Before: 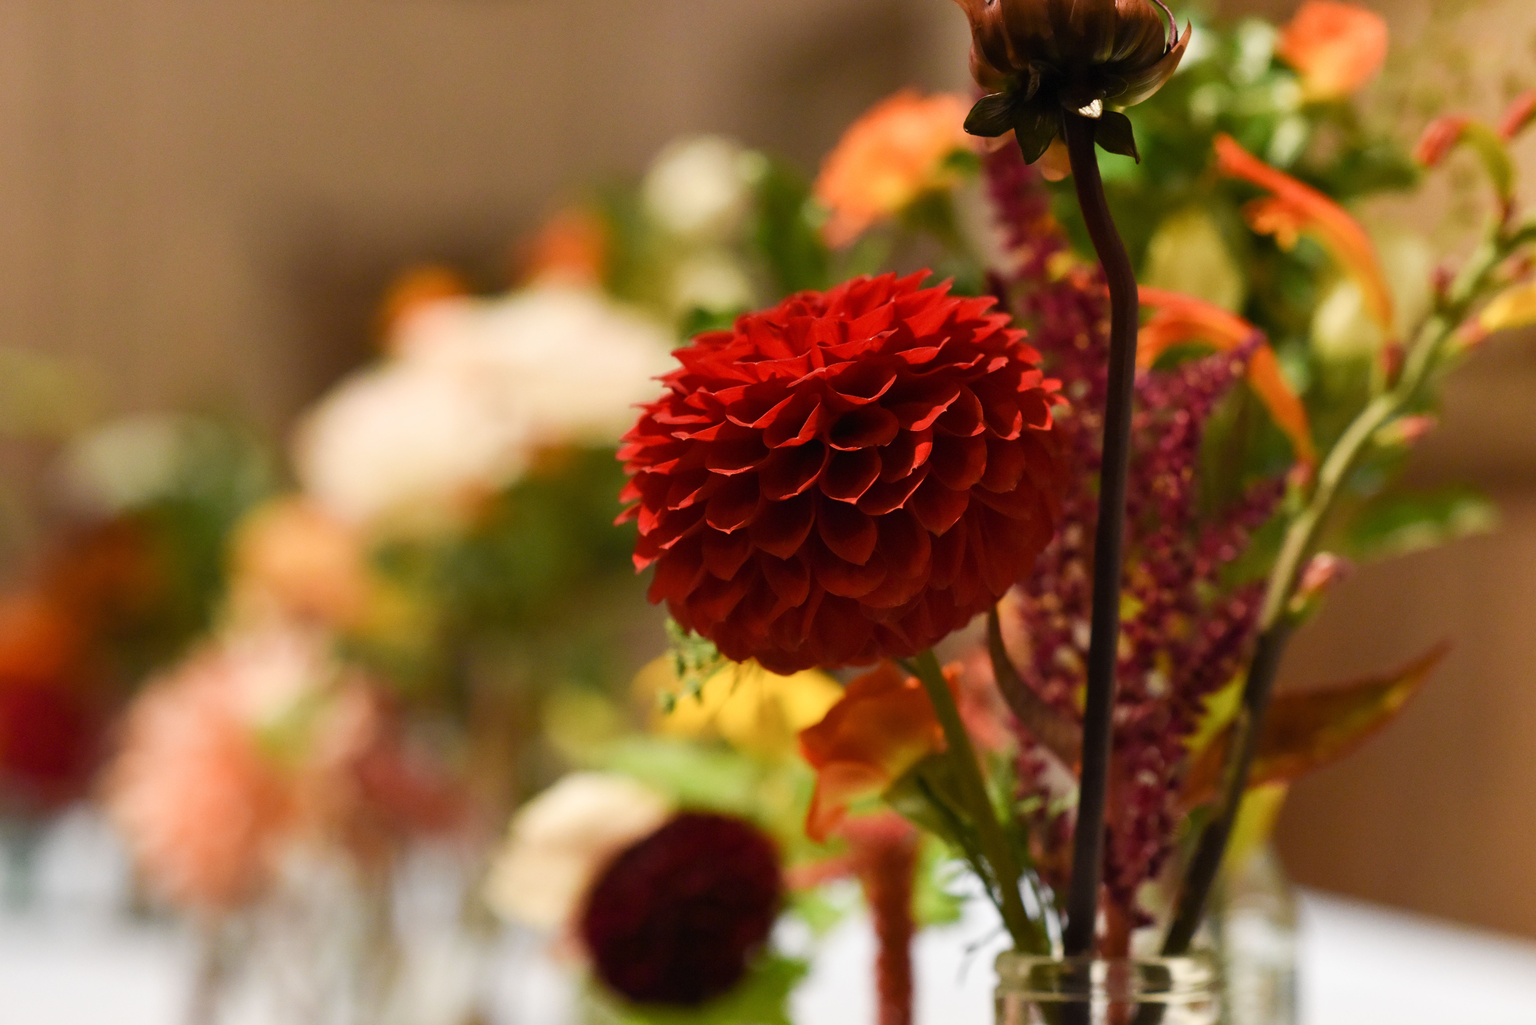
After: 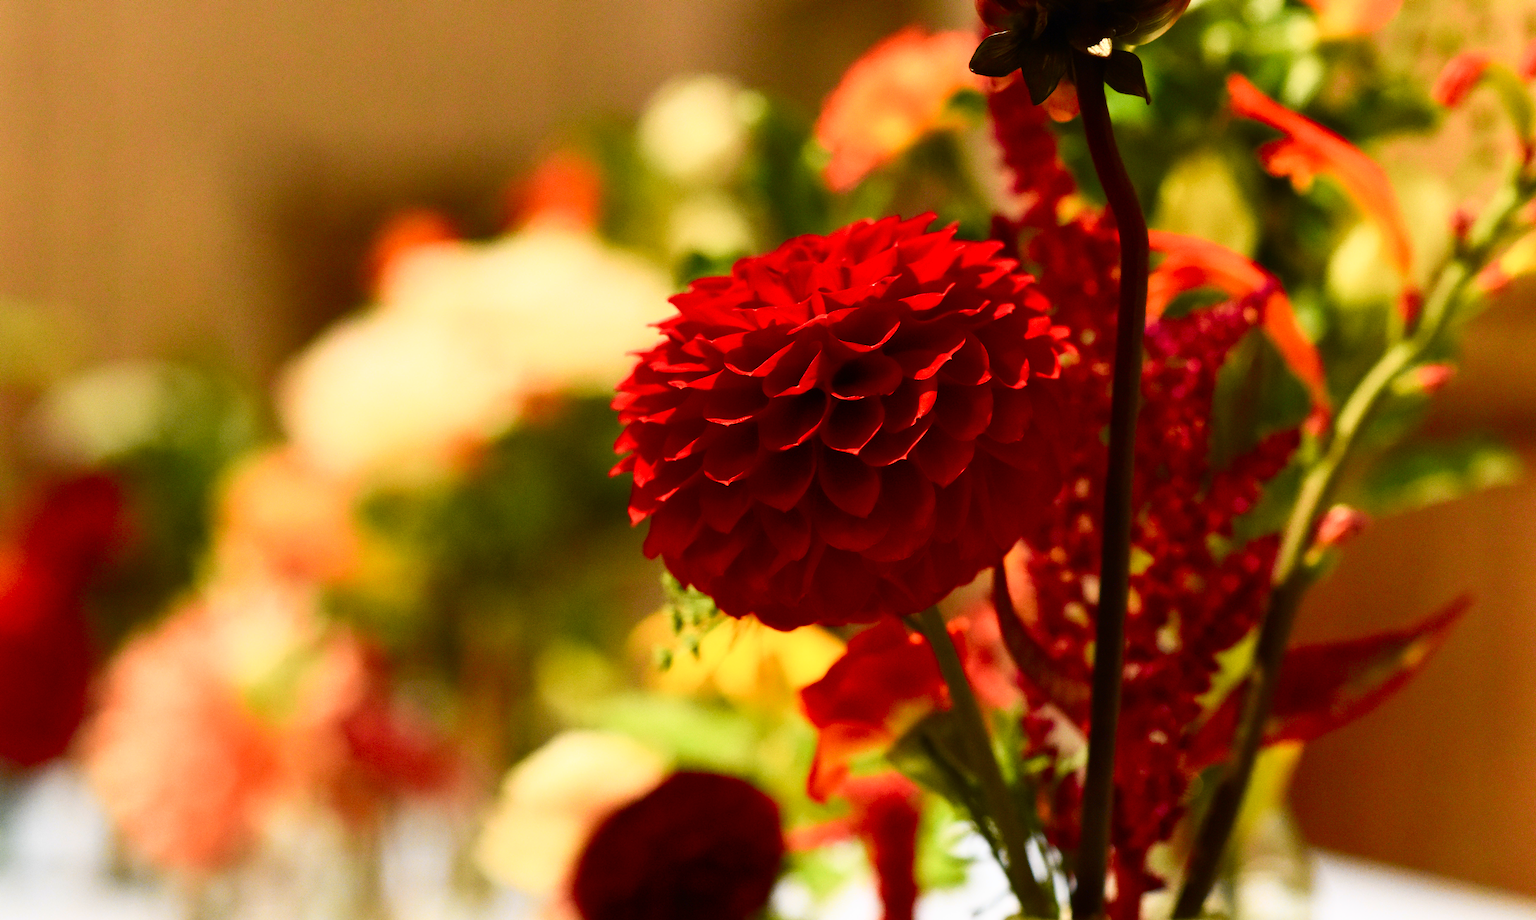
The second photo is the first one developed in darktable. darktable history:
tone curve: curves: ch0 [(0, 0) (0.074, 0.04) (0.157, 0.1) (0.472, 0.515) (0.635, 0.731) (0.768, 0.878) (0.899, 0.969) (1, 1)]; ch1 [(0, 0) (0.08, 0.08) (0.3, 0.3) (0.5, 0.5) (0.539, 0.558) (0.586, 0.658) (0.69, 0.787) (0.92, 0.92) (1, 1)]; ch2 [(0, 0) (0.08, 0.08) (0.3, 0.3) (0.5, 0.5) (0.543, 0.597) (0.597, 0.679) (0.92, 0.92) (1, 1)], color space Lab, independent channels, preserve colors none
crop: left 1.507%, top 6.147%, right 1.379%, bottom 6.637%
